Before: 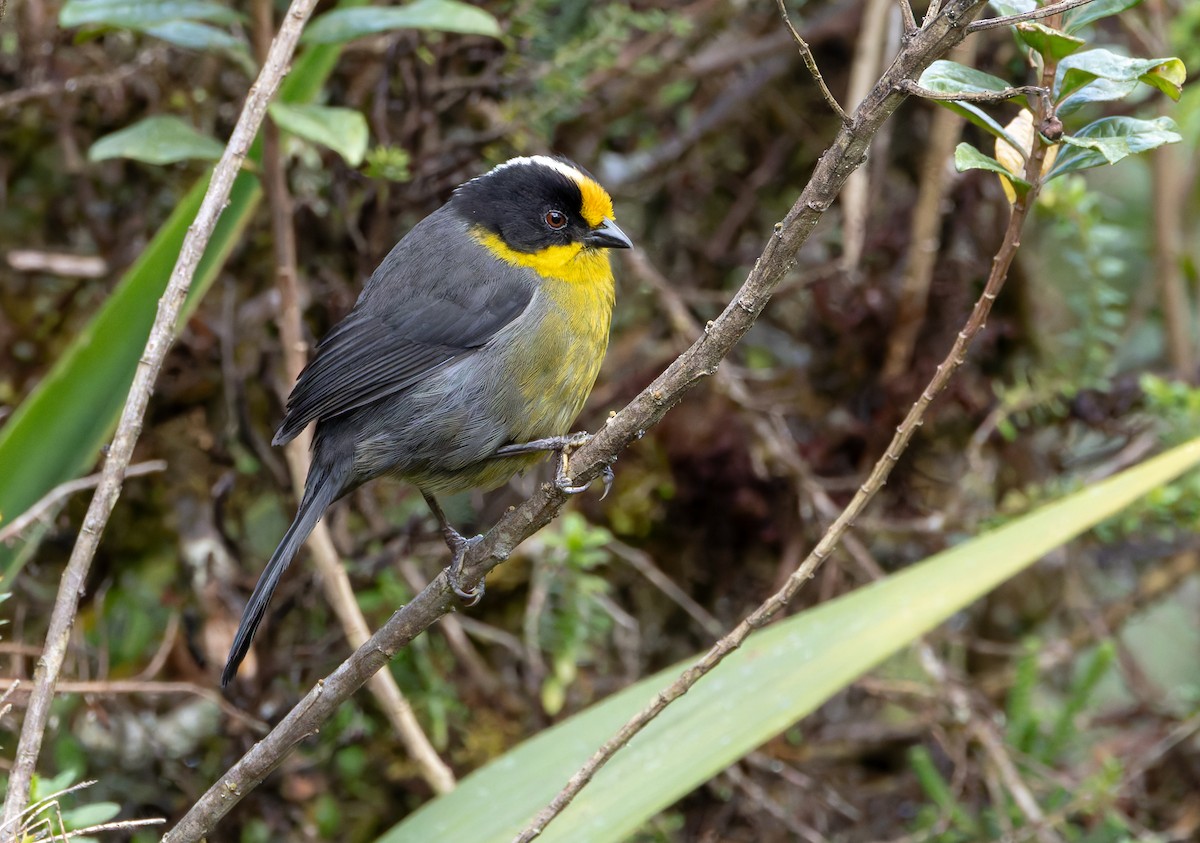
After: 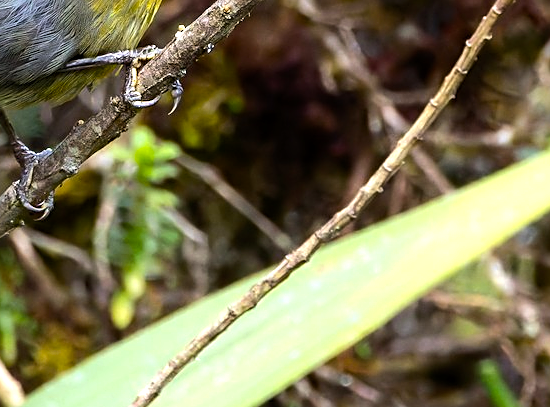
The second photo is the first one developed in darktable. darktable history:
color balance rgb: perceptual saturation grading › global saturation 30%, global vibrance 20%
crop: left 35.976%, top 45.819%, right 18.162%, bottom 5.807%
sharpen: on, module defaults
tone equalizer: -8 EV -0.75 EV, -7 EV -0.7 EV, -6 EV -0.6 EV, -5 EV -0.4 EV, -3 EV 0.4 EV, -2 EV 0.6 EV, -1 EV 0.7 EV, +0 EV 0.75 EV, edges refinement/feathering 500, mask exposure compensation -1.57 EV, preserve details no
